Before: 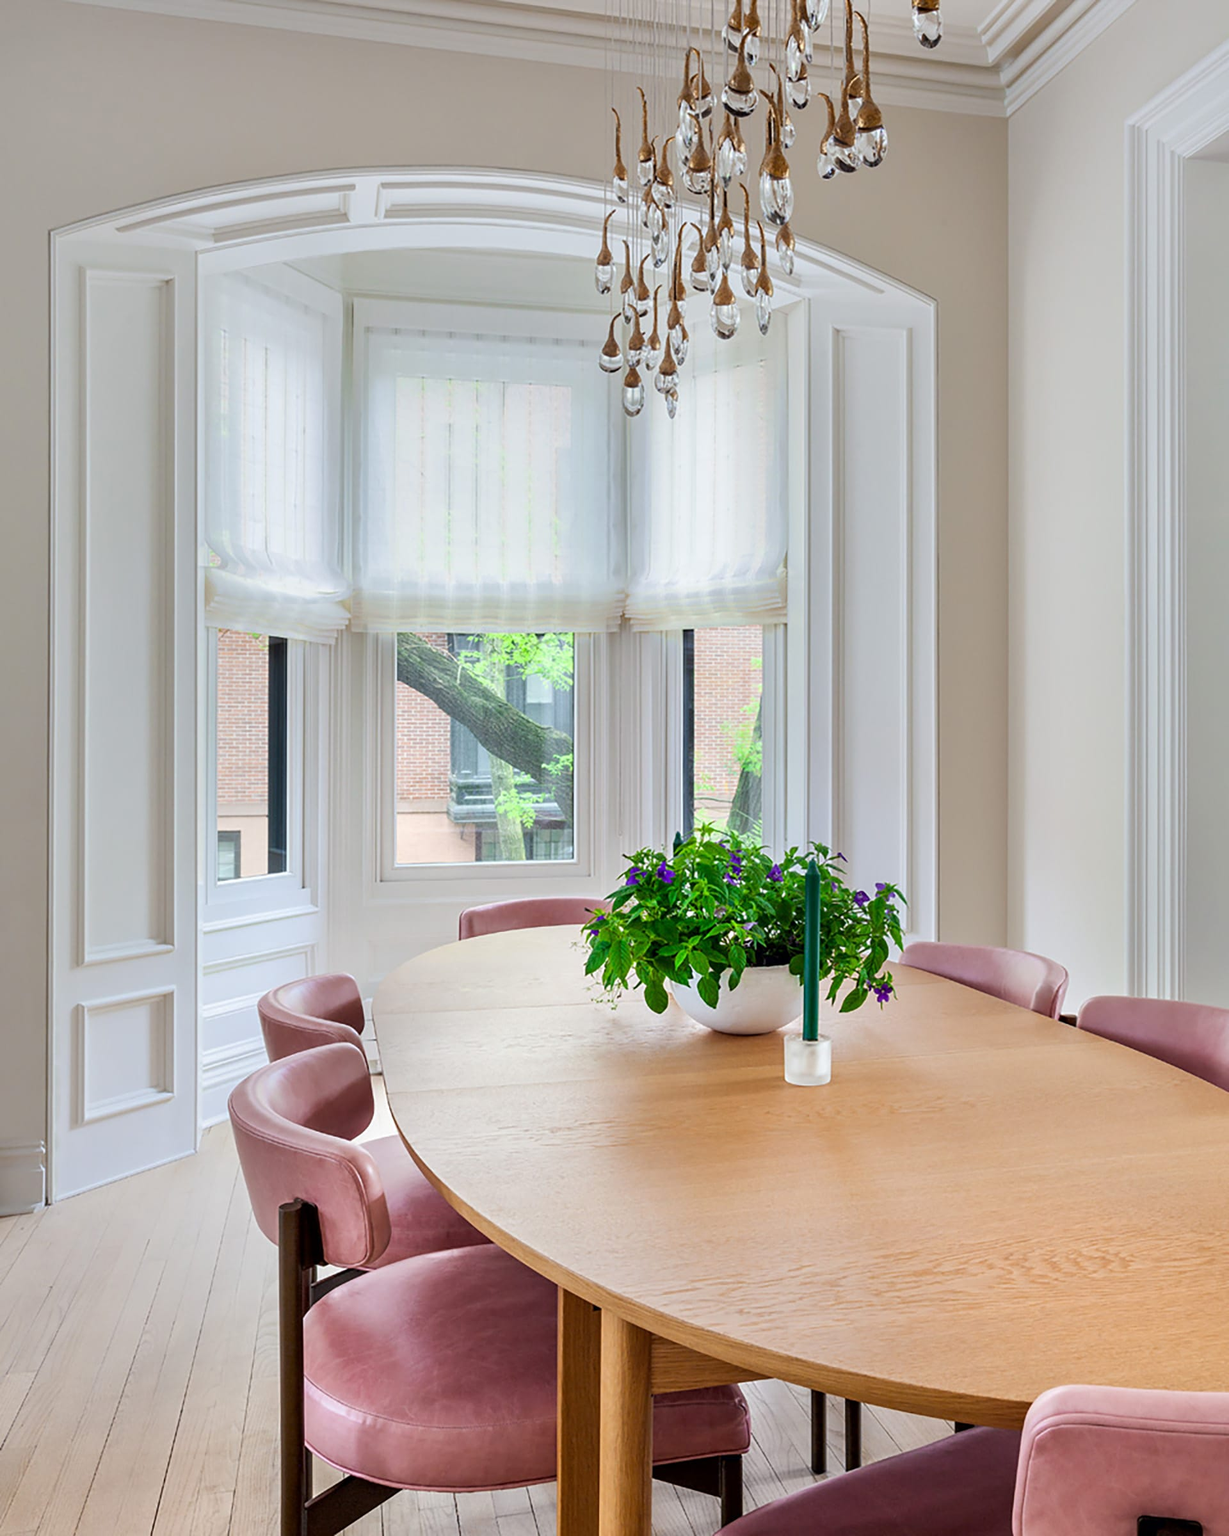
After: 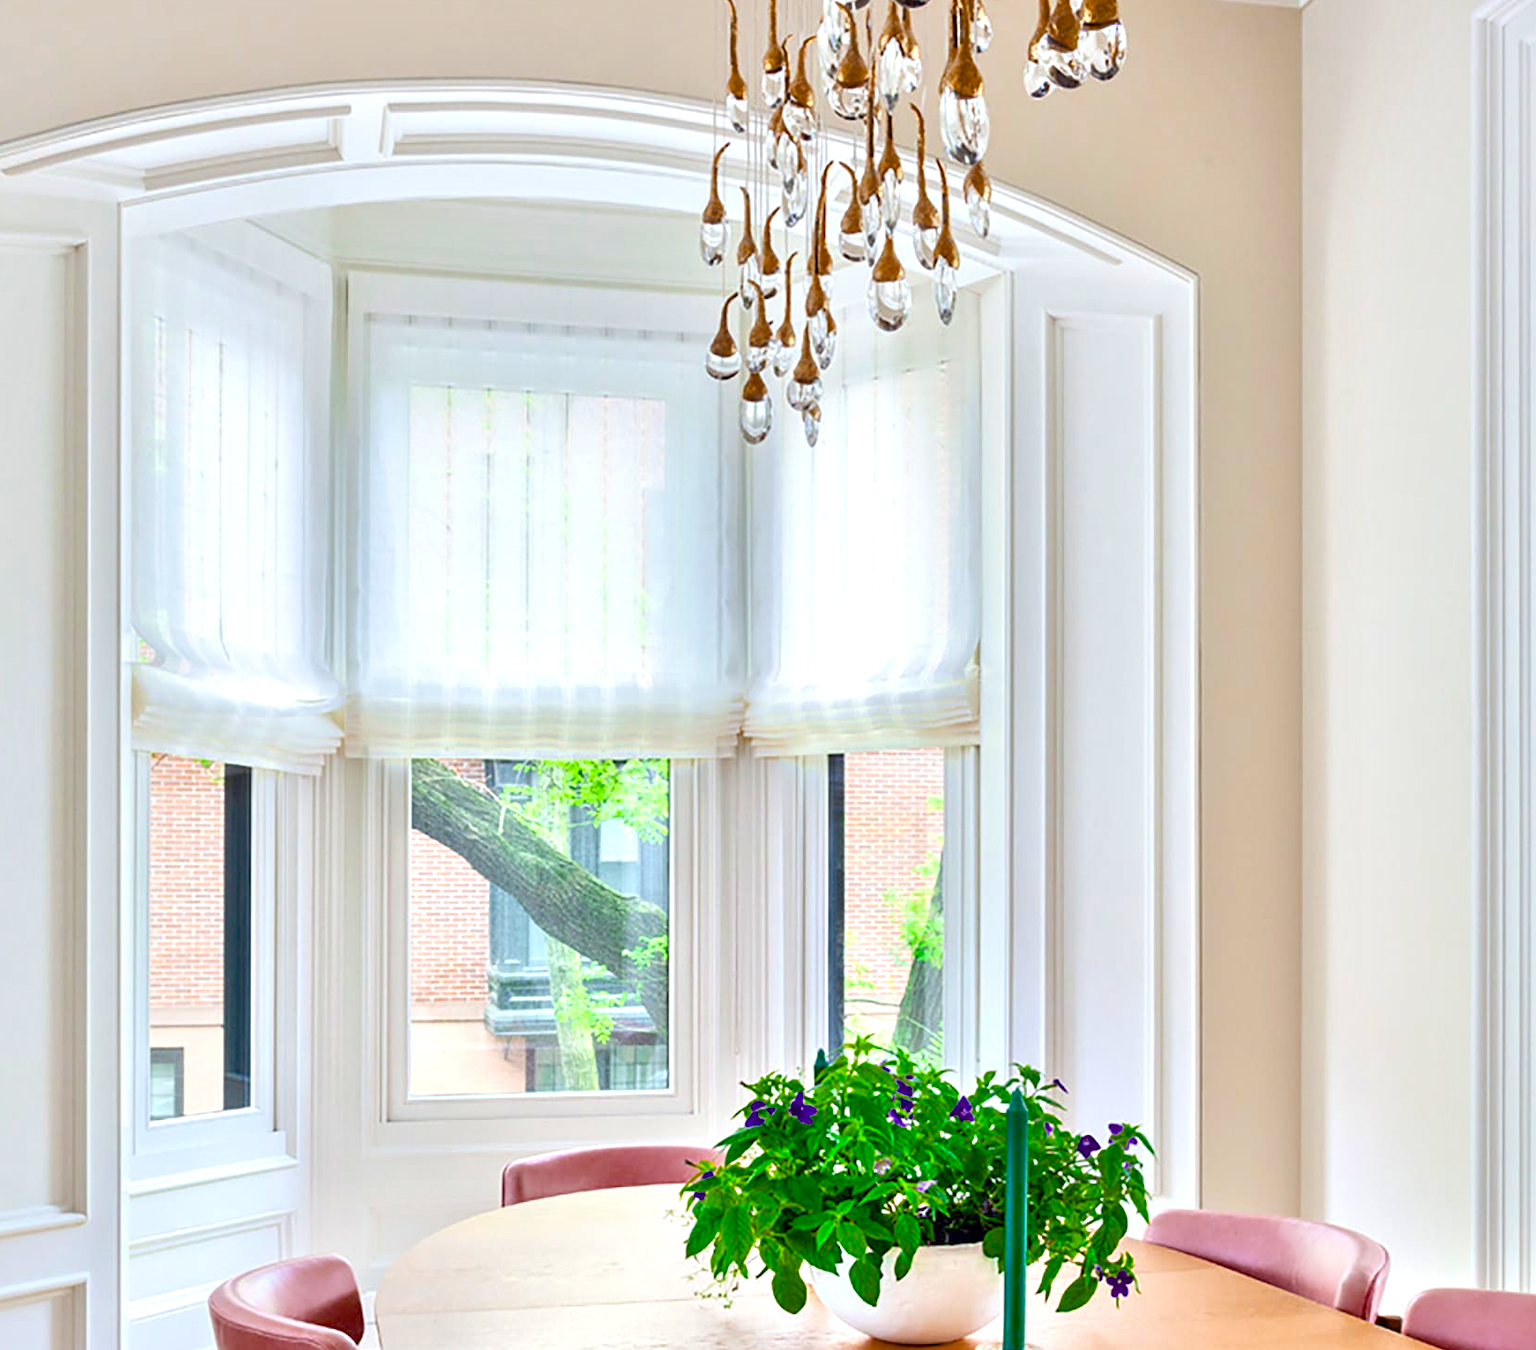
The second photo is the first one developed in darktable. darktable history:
crop and rotate: left 9.372%, top 7.307%, right 4.824%, bottom 32.322%
tone equalizer: -8 EV 1.98 EV, -7 EV 1.99 EV, -6 EV 1.97 EV, -5 EV 1.99 EV, -4 EV 1.97 EV, -3 EV 1.49 EV, -2 EV 0.986 EV, -1 EV 0.51 EV
color balance rgb: perceptual saturation grading › global saturation 30.238%, perceptual brilliance grading › global brilliance -5.412%, perceptual brilliance grading › highlights 24.844%, perceptual brilliance grading › mid-tones 7.053%, perceptual brilliance grading › shadows -4.8%, global vibrance 6.855%, saturation formula JzAzBz (2021)
